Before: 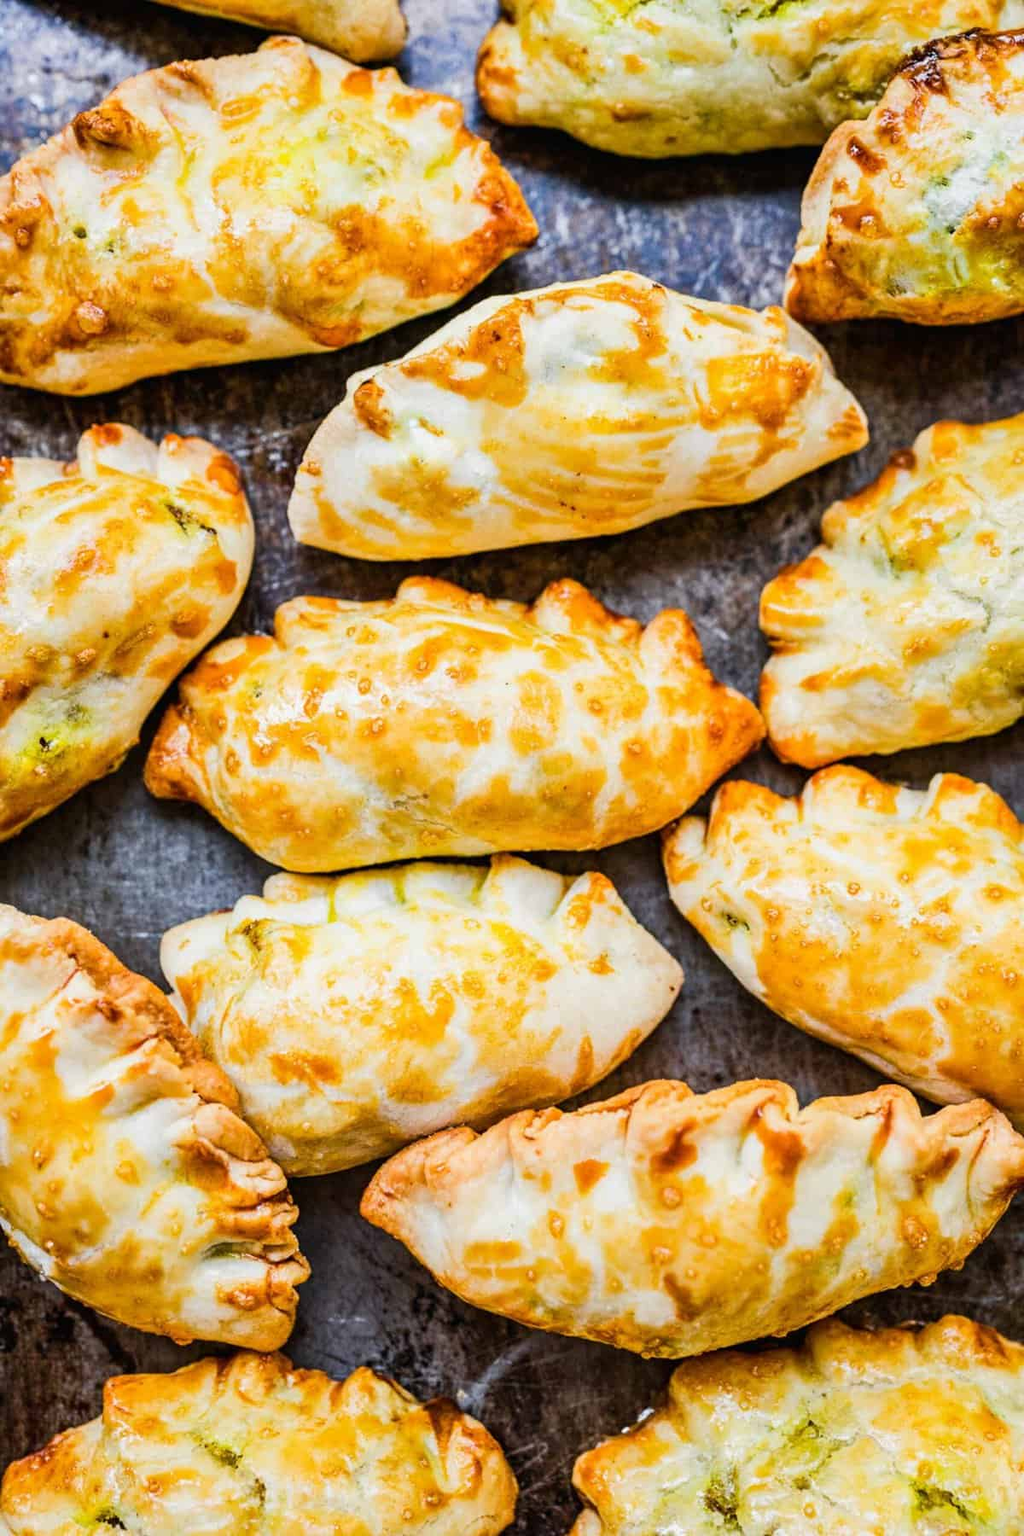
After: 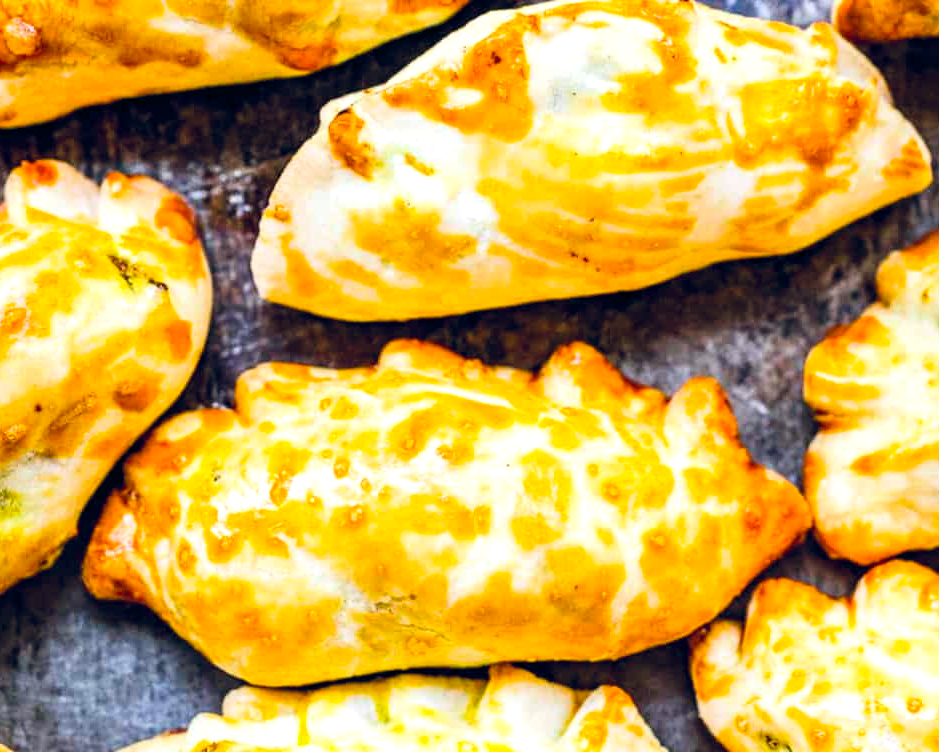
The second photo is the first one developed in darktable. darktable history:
color balance rgb: global offset › chroma 0.129%, global offset › hue 253.57°, linear chroma grading › global chroma 0.715%, perceptual saturation grading › global saturation 25.616%
contrast brightness saturation: contrast 0.096, brightness 0.03, saturation 0.091
tone equalizer: -8 EV -0.42 EV, -7 EV -0.376 EV, -6 EV -0.344 EV, -5 EV -0.197 EV, -3 EV 0.25 EV, -2 EV 0.358 EV, -1 EV 0.367 EV, +0 EV 0.439 EV, luminance estimator HSV value / RGB max
crop: left 7.209%, top 18.676%, right 14.496%, bottom 39.504%
